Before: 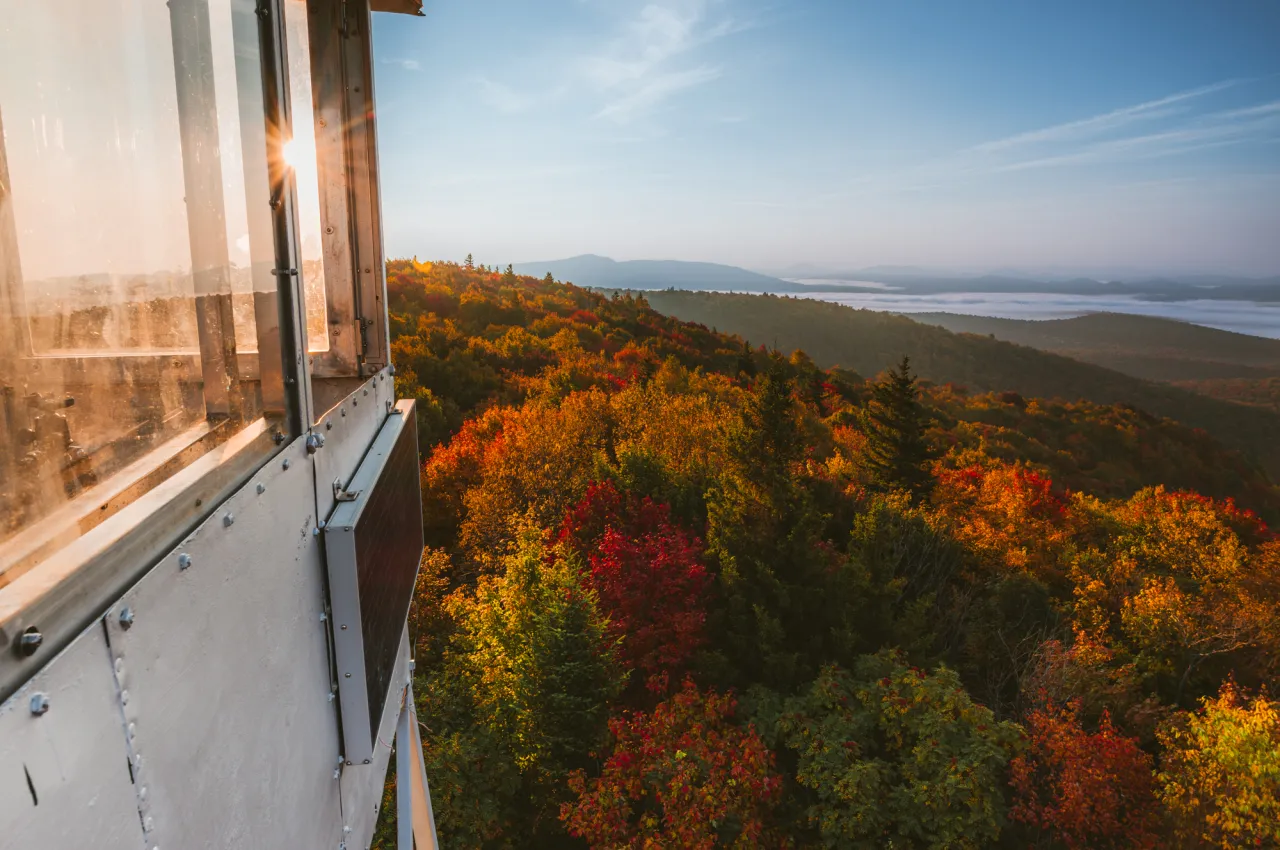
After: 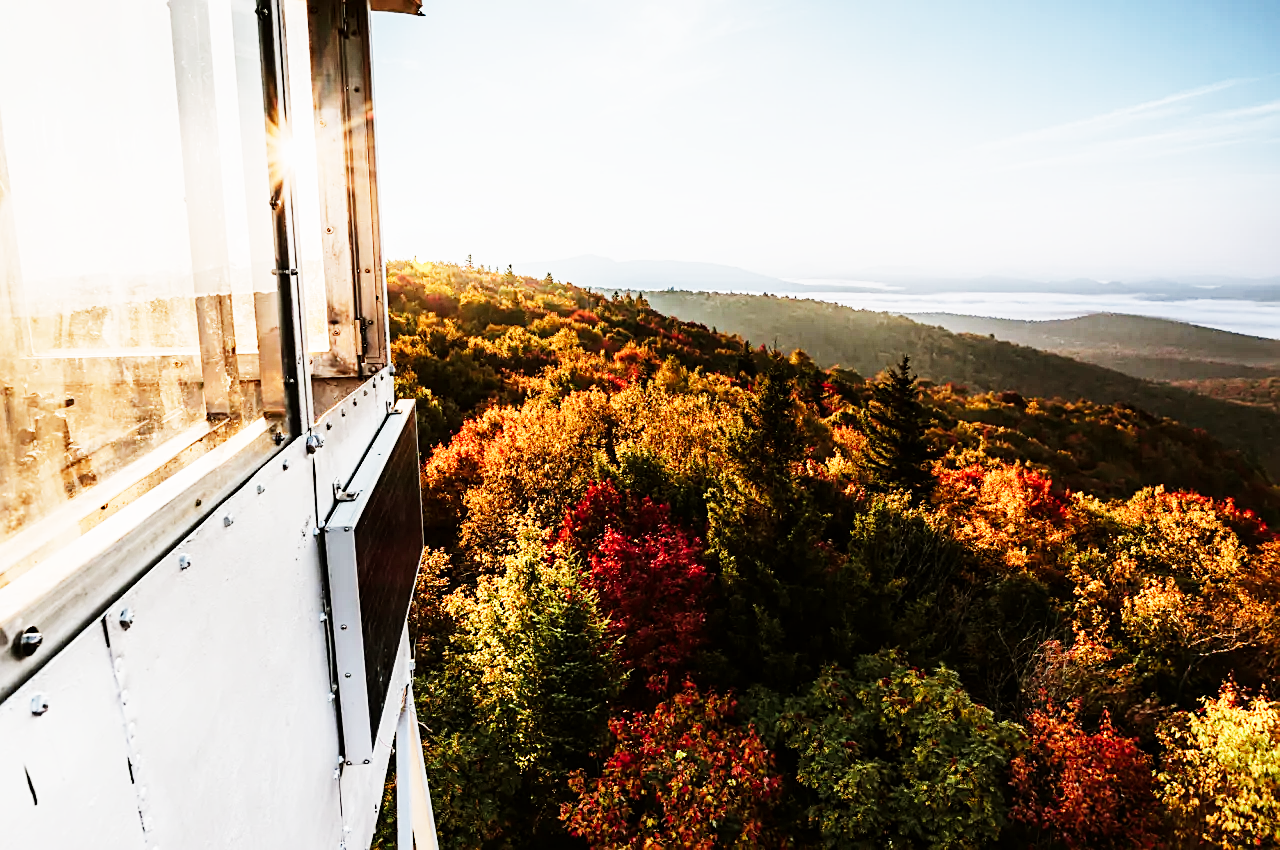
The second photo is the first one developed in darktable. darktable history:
sigmoid: contrast 1.8, skew -0.2, preserve hue 0%, red attenuation 0.1, red rotation 0.035, green attenuation 0.1, green rotation -0.017, blue attenuation 0.15, blue rotation -0.052, base primaries Rec2020
exposure: black level correction 0, exposure 1.1 EV, compensate exposure bias true, compensate highlight preservation false
tone equalizer: -8 EV -1.08 EV, -7 EV -1.01 EV, -6 EV -0.867 EV, -5 EV -0.578 EV, -3 EV 0.578 EV, -2 EV 0.867 EV, -1 EV 1.01 EV, +0 EV 1.08 EV, edges refinement/feathering 500, mask exposure compensation -1.57 EV, preserve details no
local contrast: highlights 100%, shadows 100%, detail 120%, midtone range 0.2
sharpen: on, module defaults
rotate and perspective: automatic cropping original format, crop left 0, crop top 0
